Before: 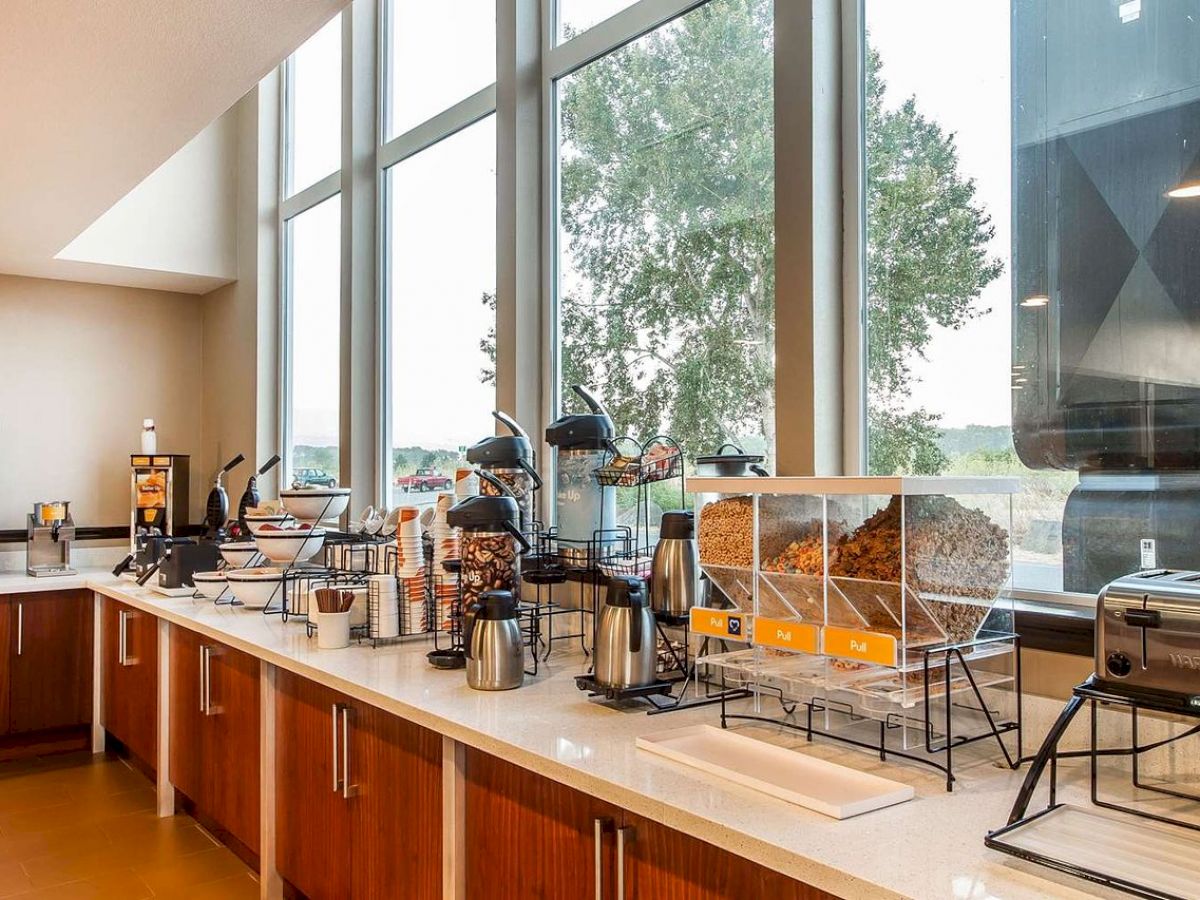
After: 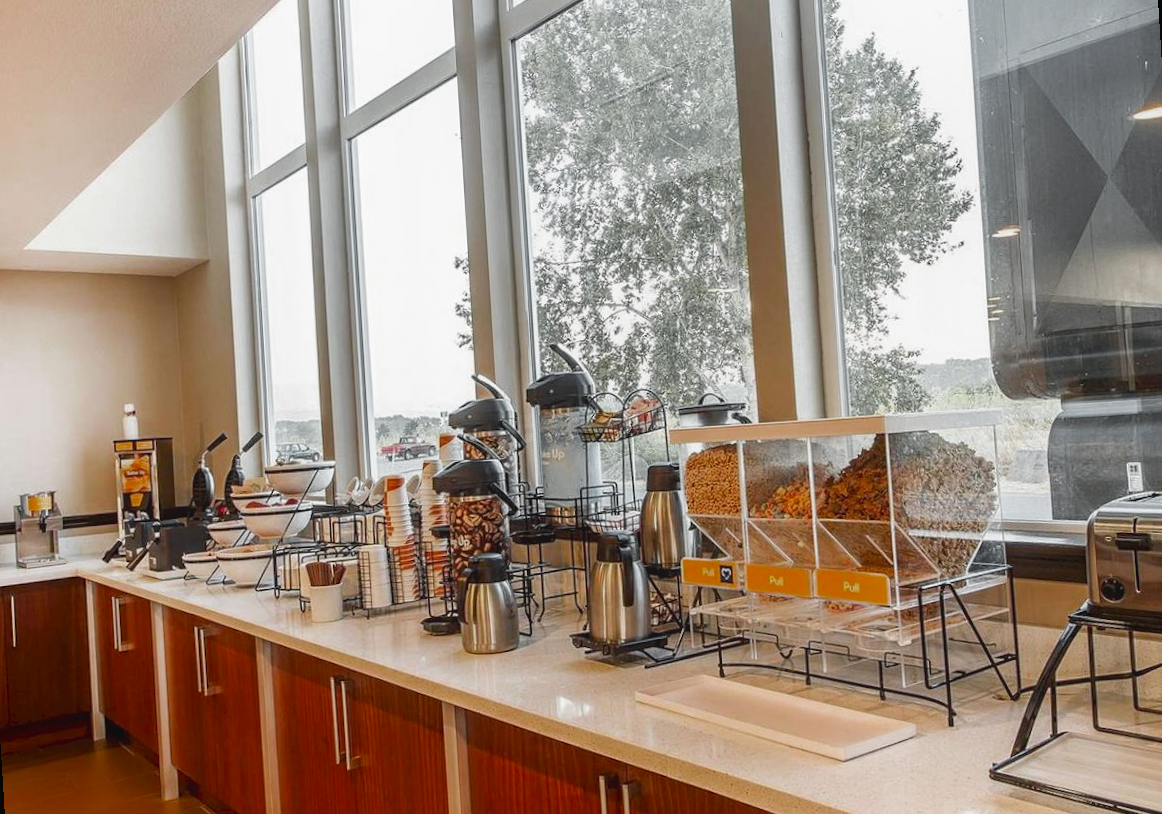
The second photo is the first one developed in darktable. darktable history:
color zones: curves: ch0 [(0.004, 0.388) (0.125, 0.392) (0.25, 0.404) (0.375, 0.5) (0.5, 0.5) (0.625, 0.5) (0.75, 0.5) (0.875, 0.5)]; ch1 [(0, 0.5) (0.125, 0.5) (0.25, 0.5) (0.375, 0.124) (0.524, 0.124) (0.645, 0.128) (0.789, 0.132) (0.914, 0.096) (0.998, 0.068)]
rotate and perspective: rotation -3.52°, crop left 0.036, crop right 0.964, crop top 0.081, crop bottom 0.919
contrast equalizer: y [[0.439, 0.44, 0.442, 0.457, 0.493, 0.498], [0.5 ×6], [0.5 ×6], [0 ×6], [0 ×6]], mix 0.59
